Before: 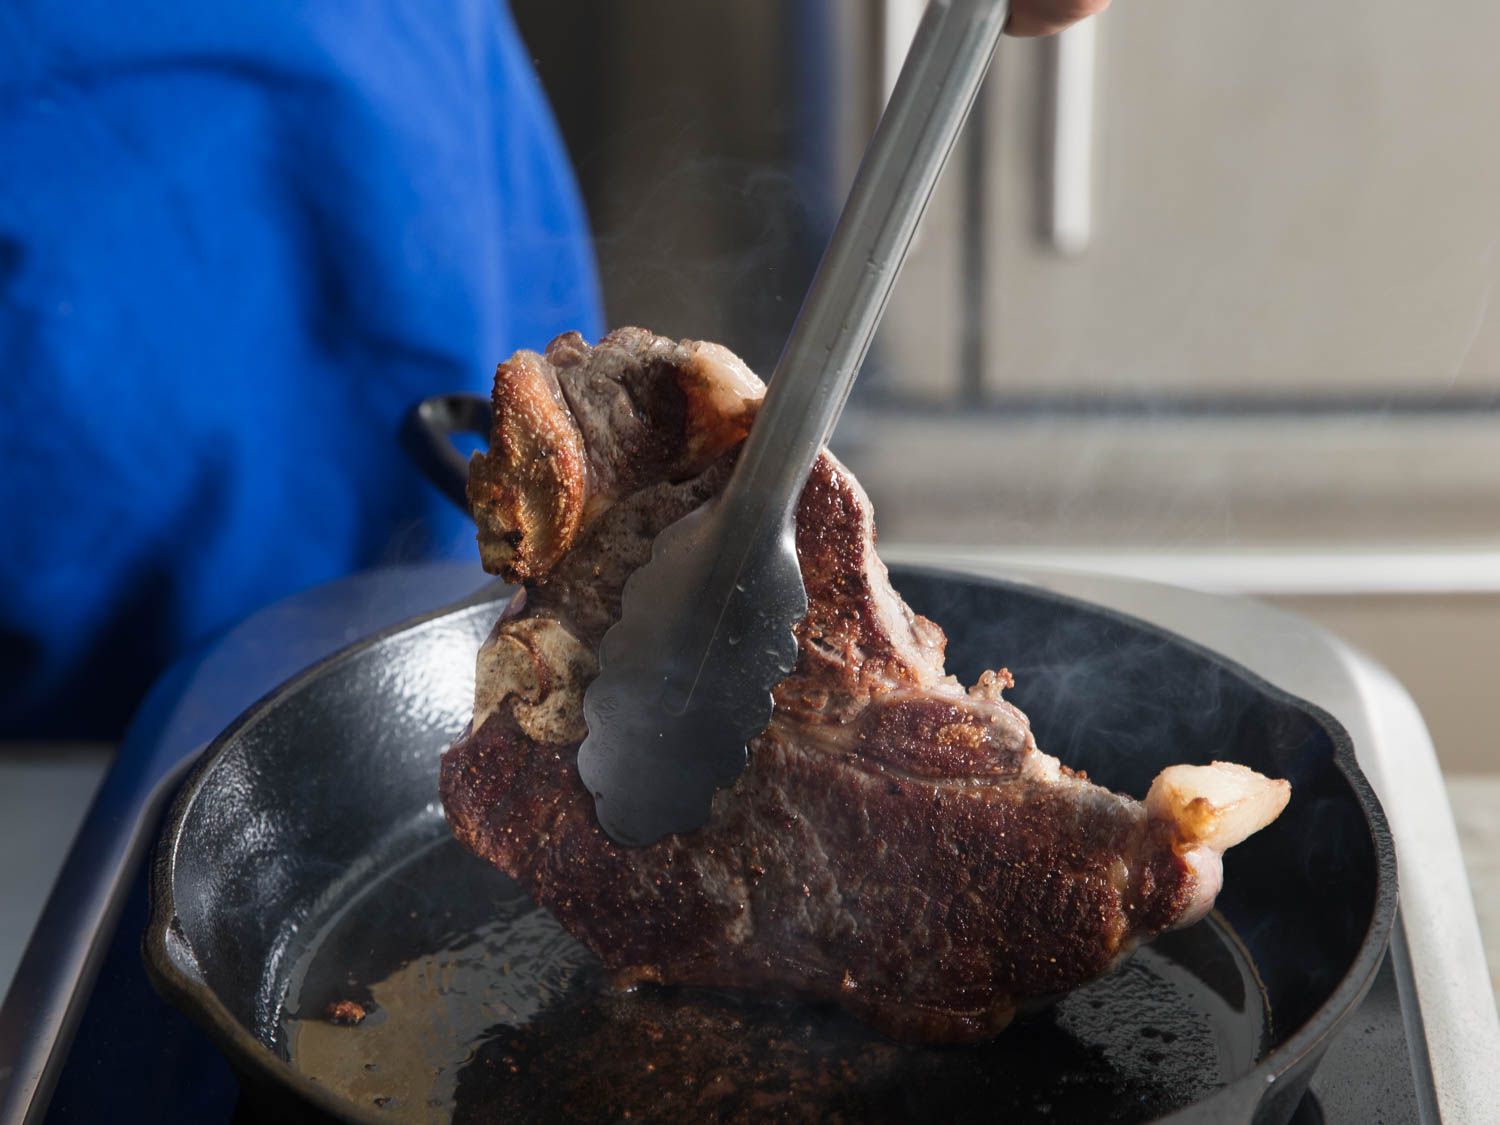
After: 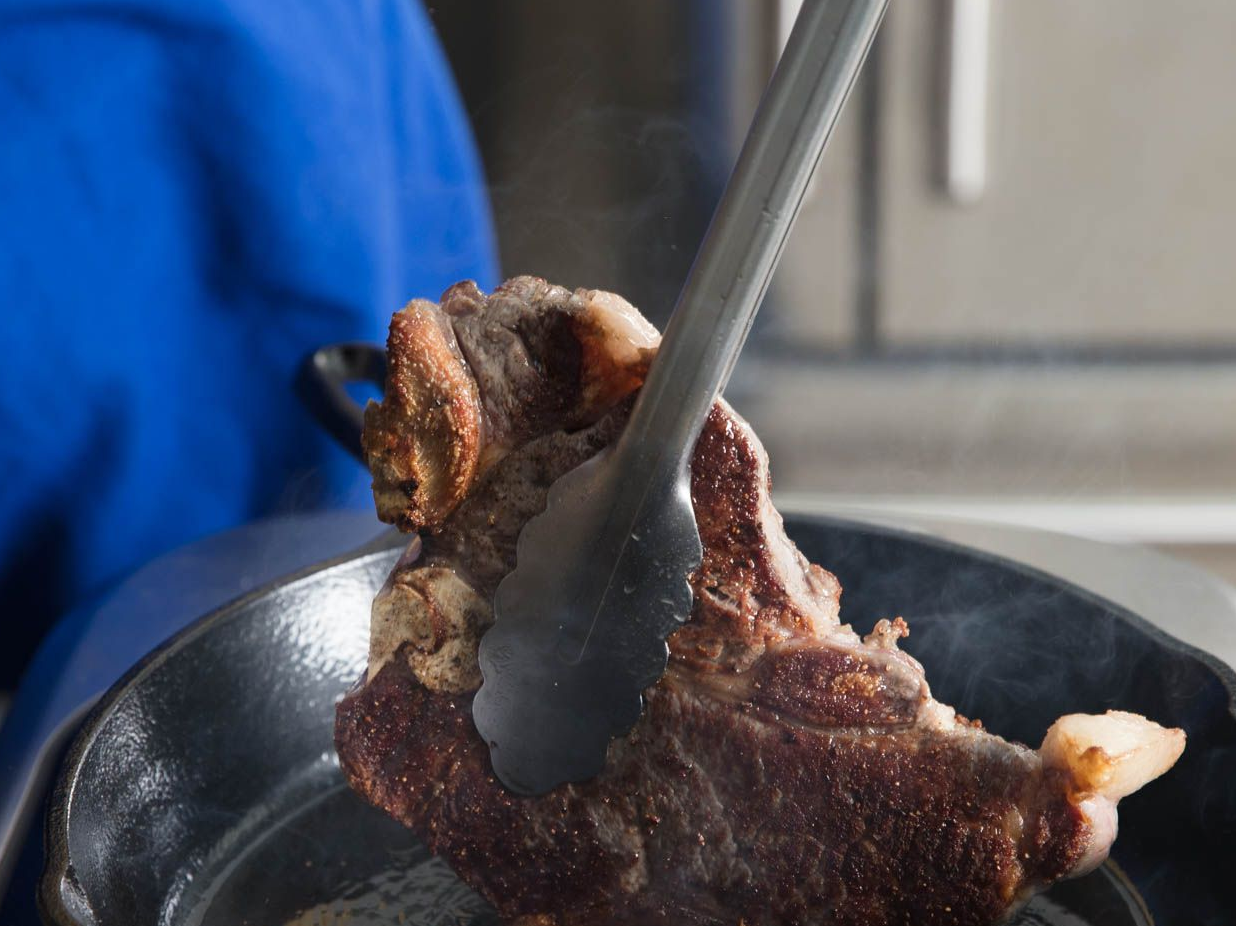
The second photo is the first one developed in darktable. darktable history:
crop and rotate: left 7.016%, top 4.612%, right 10.561%, bottom 13.022%
